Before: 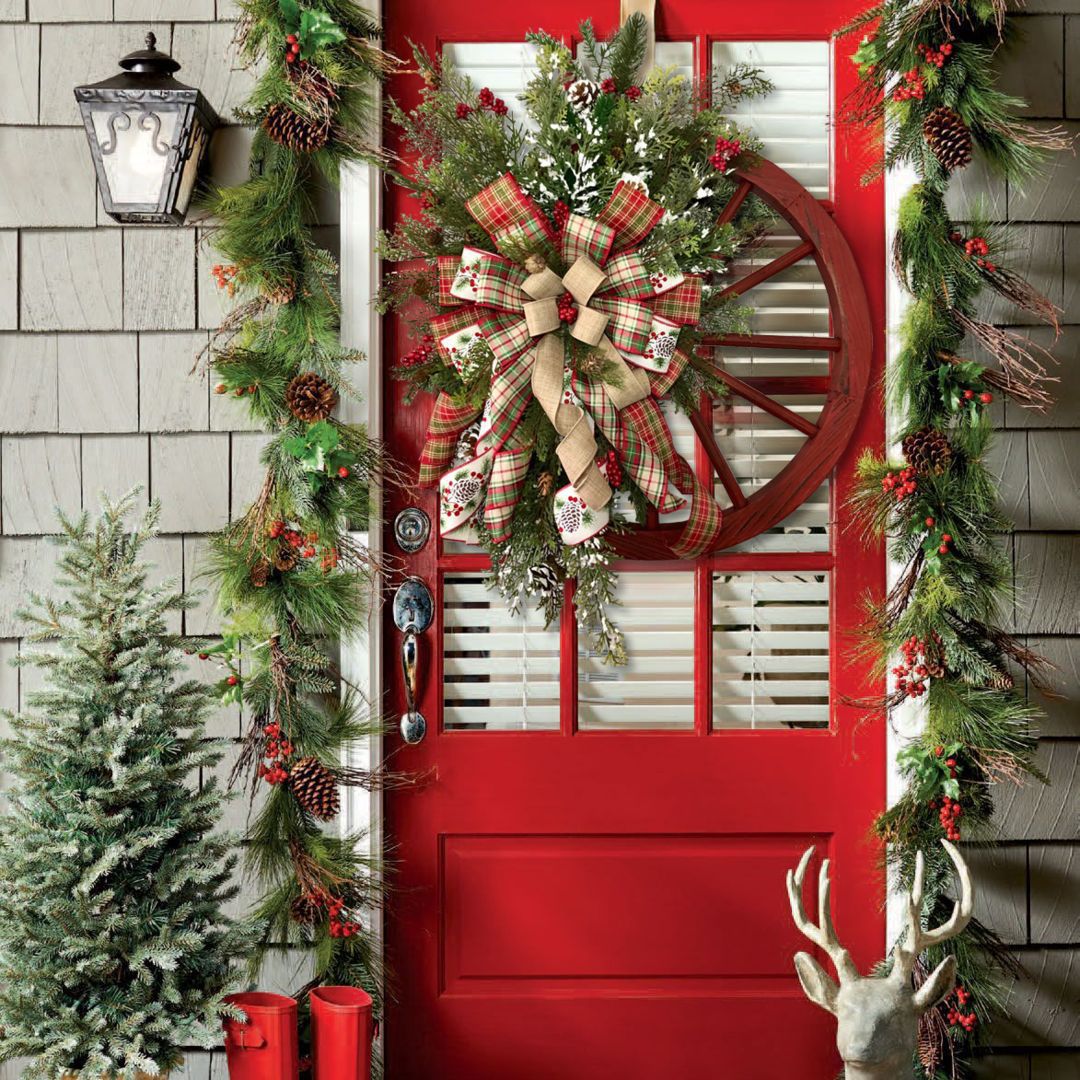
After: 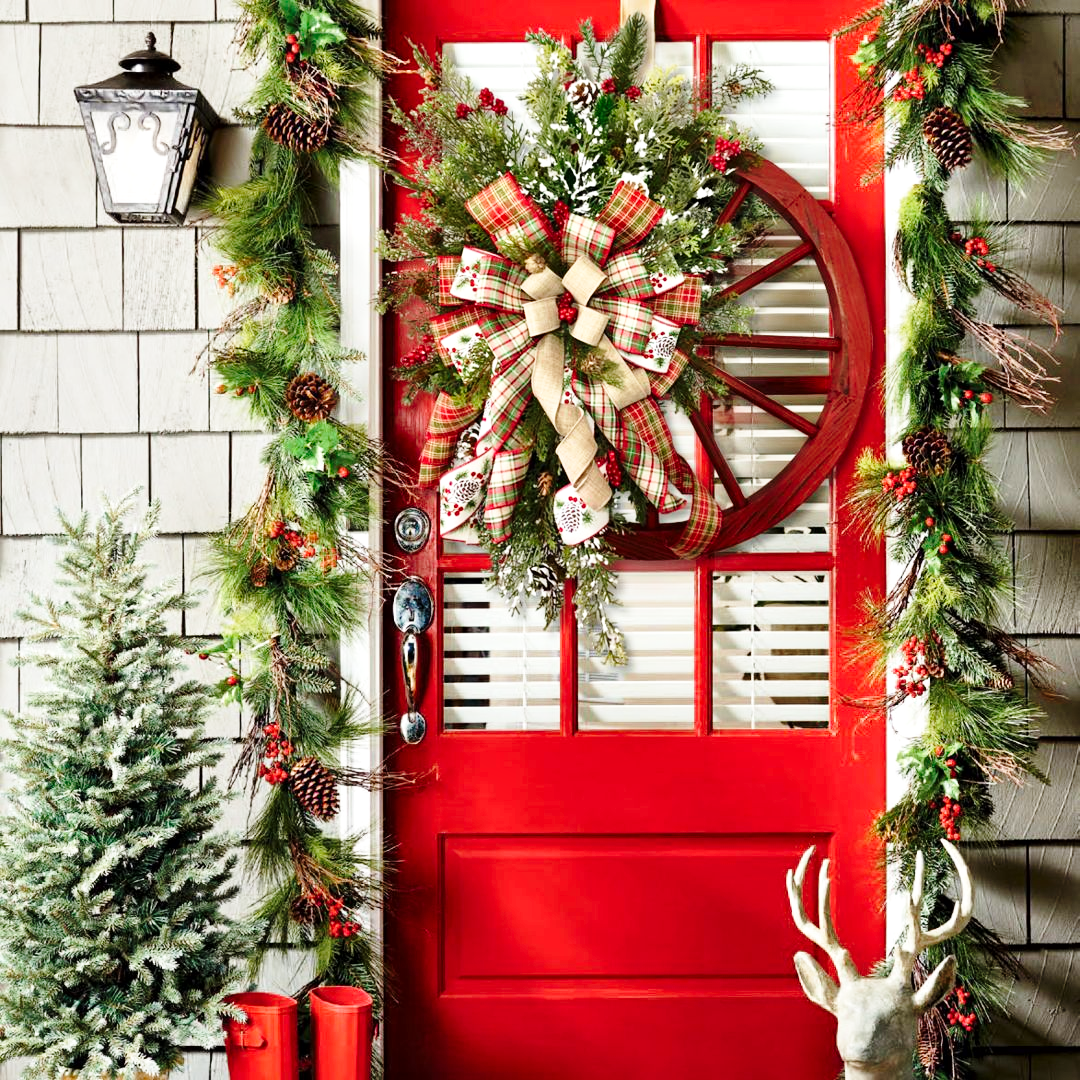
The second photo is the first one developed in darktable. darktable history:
local contrast: mode bilateral grid, contrast 20, coarseness 50, detail 128%, midtone range 0.2
base curve: curves: ch0 [(0, 0) (0.028, 0.03) (0.121, 0.232) (0.46, 0.748) (0.859, 0.968) (1, 1)], preserve colors none
